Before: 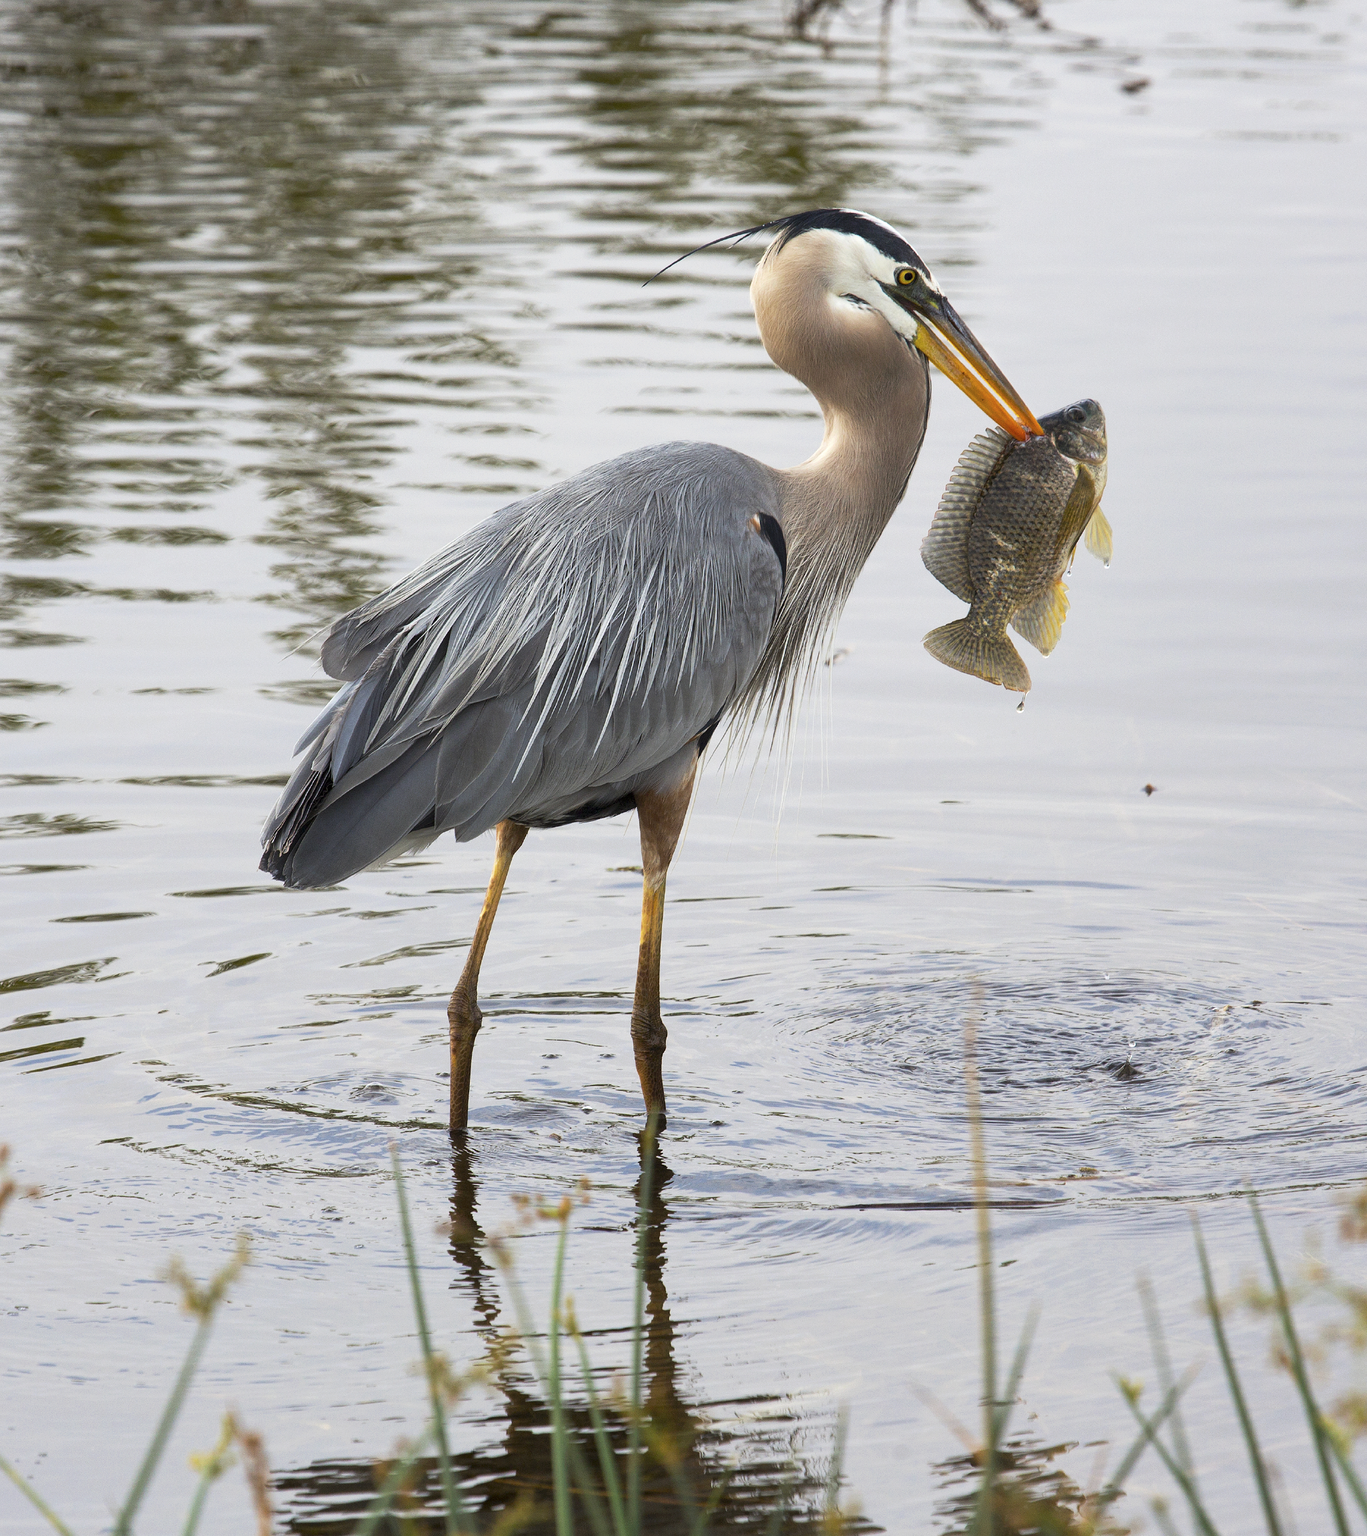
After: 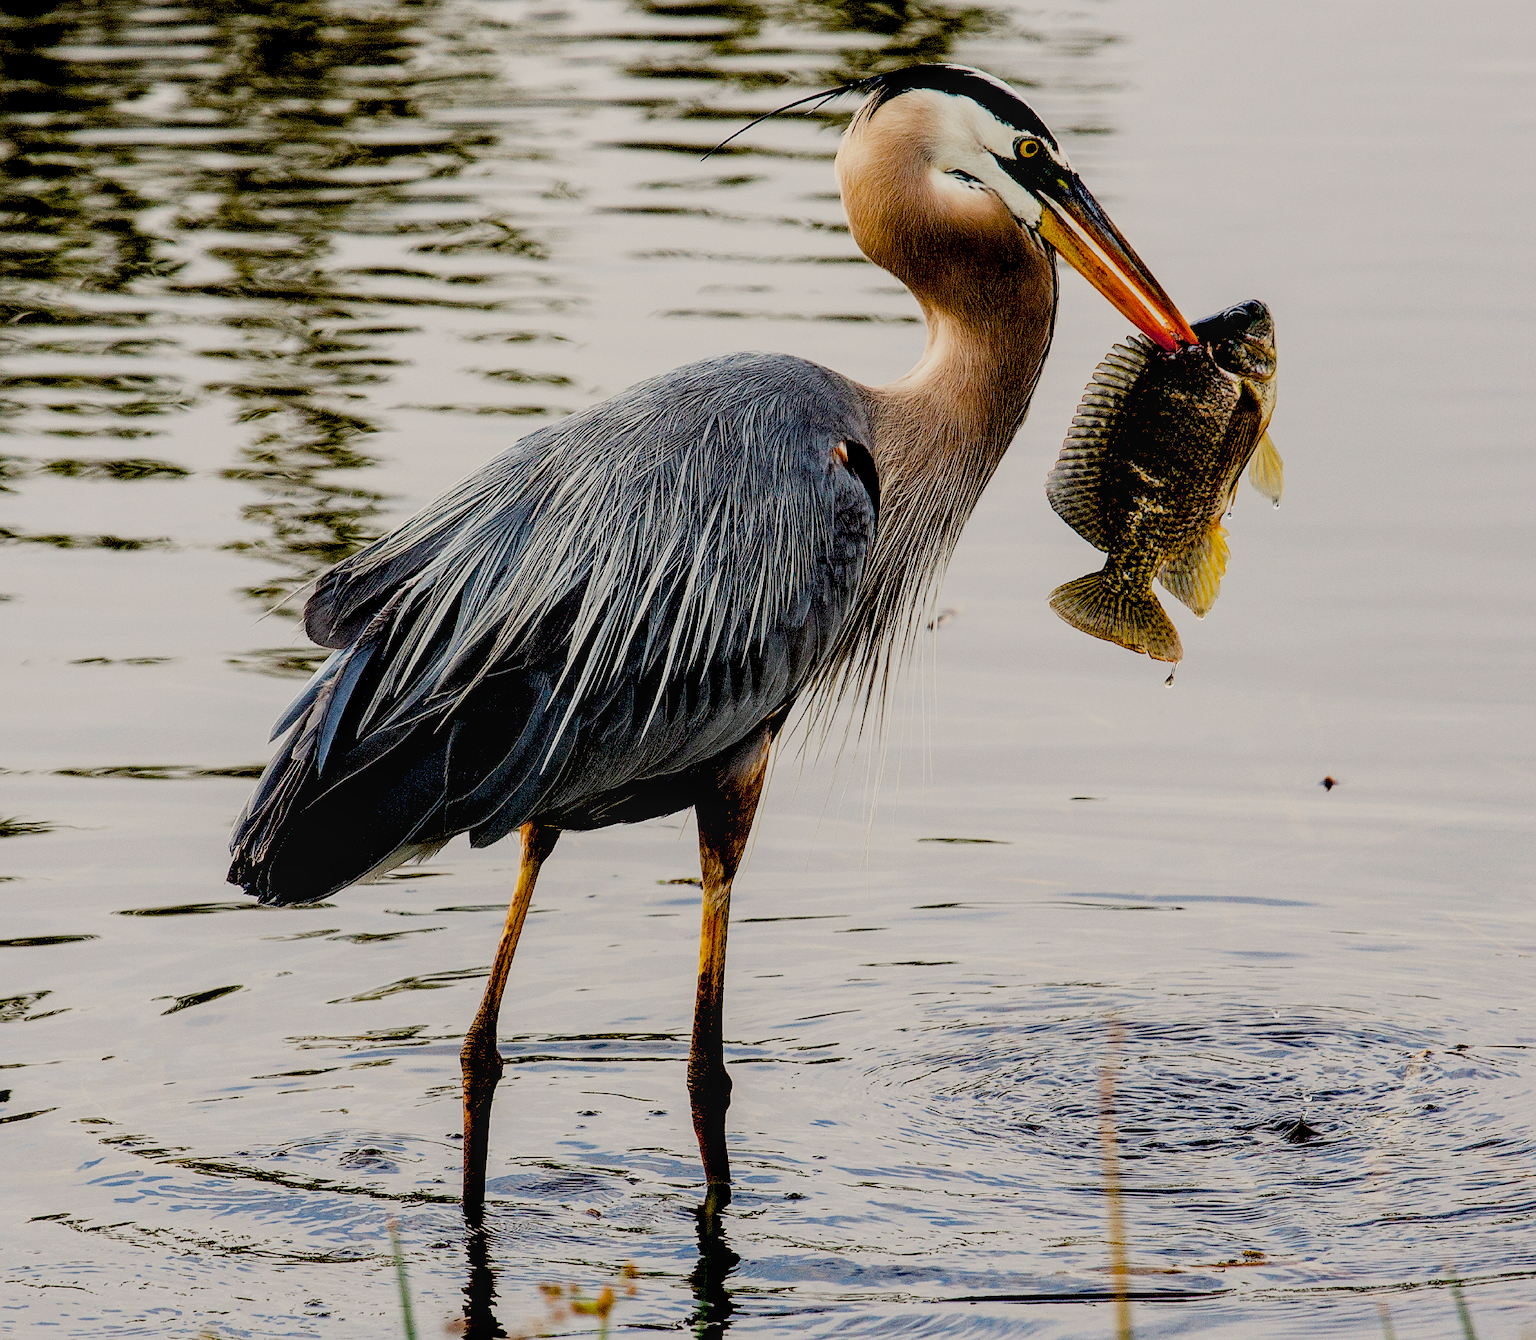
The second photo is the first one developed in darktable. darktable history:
crop: left 5.577%, top 10.253%, right 3.636%, bottom 19.203%
color balance rgb: shadows lift › hue 86.8°, power › hue 62.65°, highlights gain › chroma 2.98%, highlights gain › hue 73.09°, perceptual saturation grading › global saturation 20%, perceptual saturation grading › highlights -25.76%, perceptual saturation grading › shadows 24.018%
filmic rgb: middle gray luminance 28.94%, black relative exposure -10.34 EV, white relative exposure 5.47 EV, target black luminance 0%, hardness 3.91, latitude 1.74%, contrast 1.123, highlights saturation mix 4.31%, shadows ↔ highlights balance 15.39%
sharpen: radius 1.47, amount 0.406, threshold 1.456
local contrast: on, module defaults
exposure: black level correction 0.1, exposure -0.09 EV, compensate highlight preservation false
